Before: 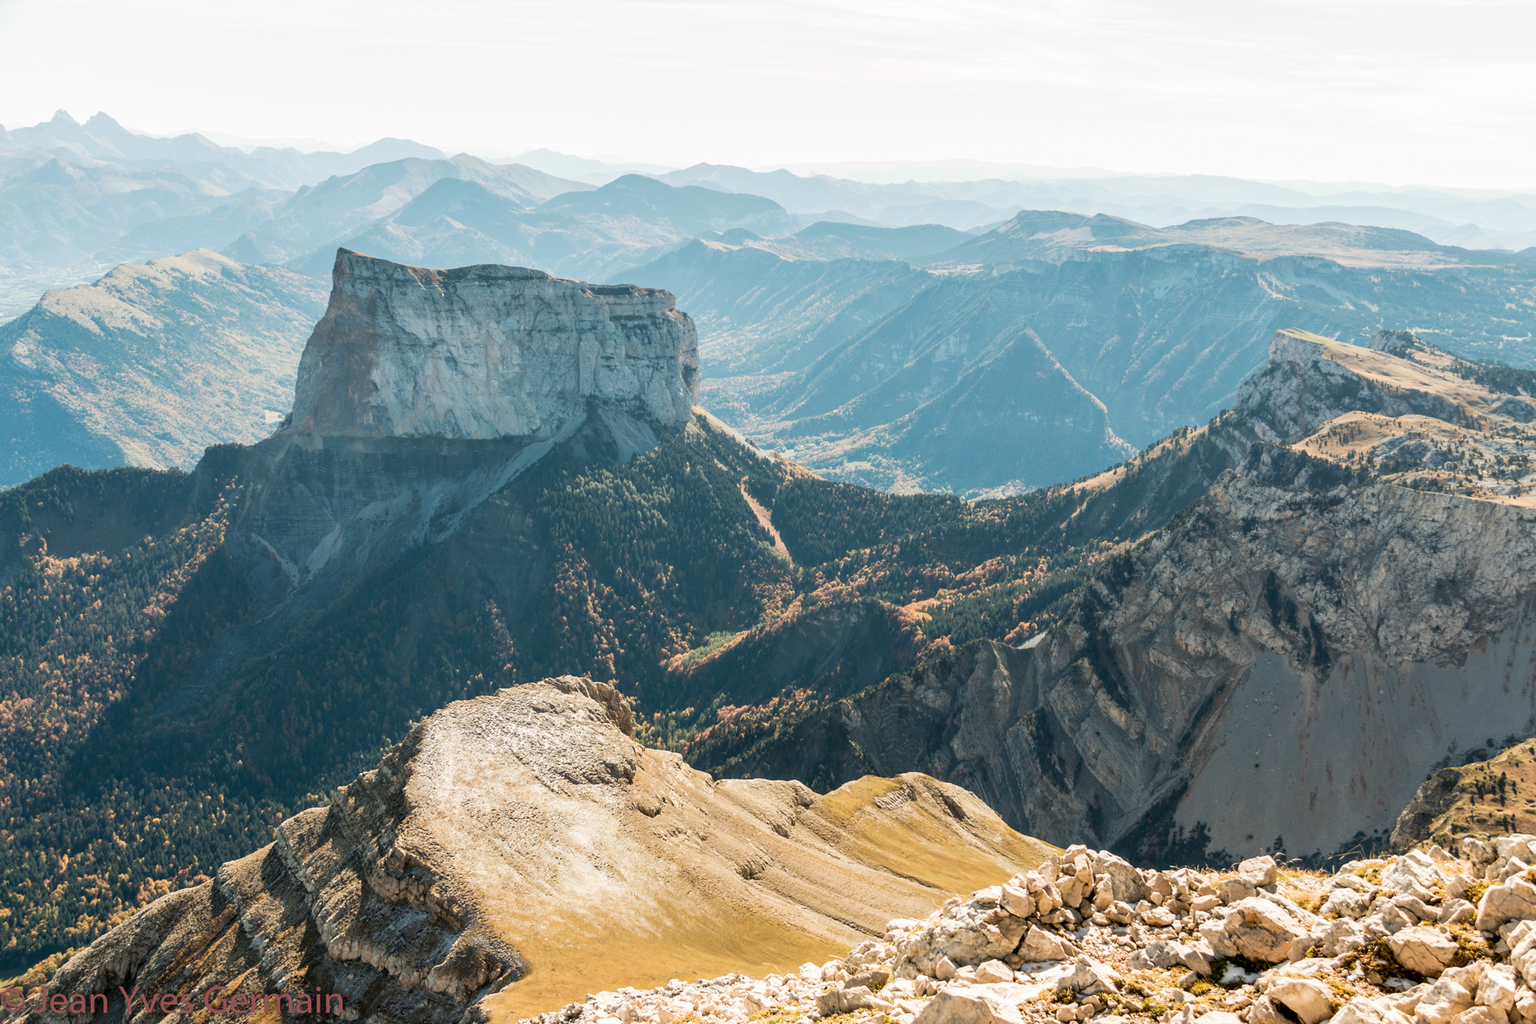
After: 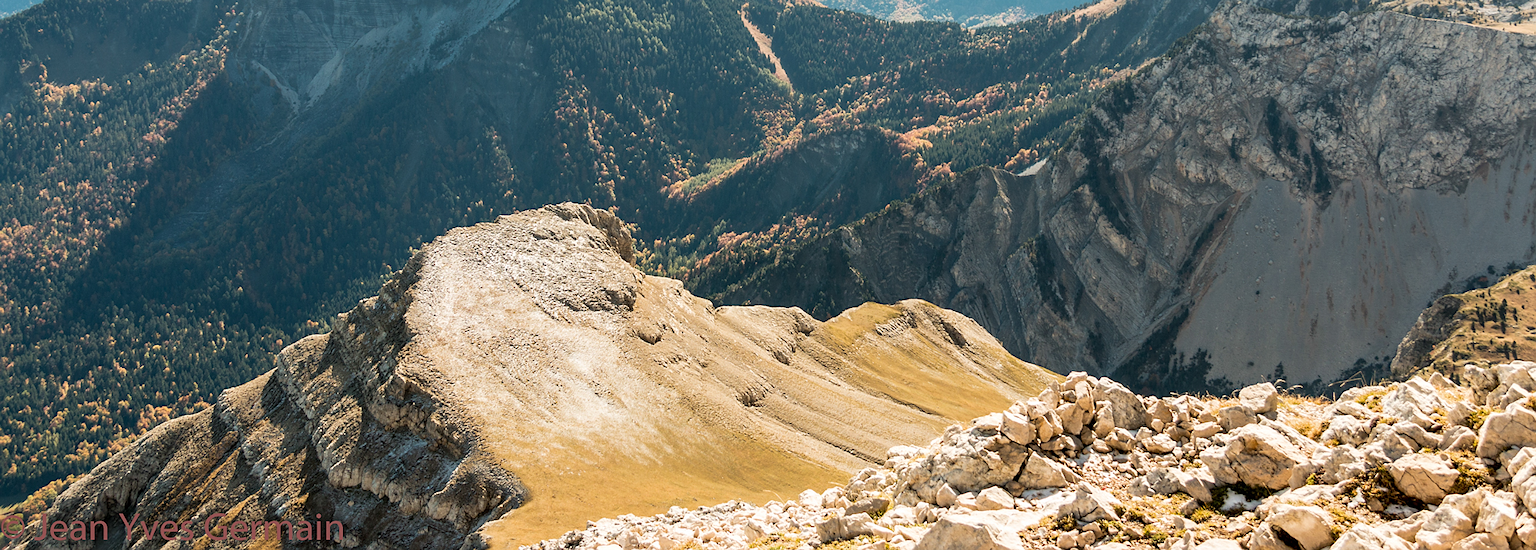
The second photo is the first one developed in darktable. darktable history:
sharpen: radius 0.969, amount 0.604
crop and rotate: top 46.237%
tone equalizer: on, module defaults
